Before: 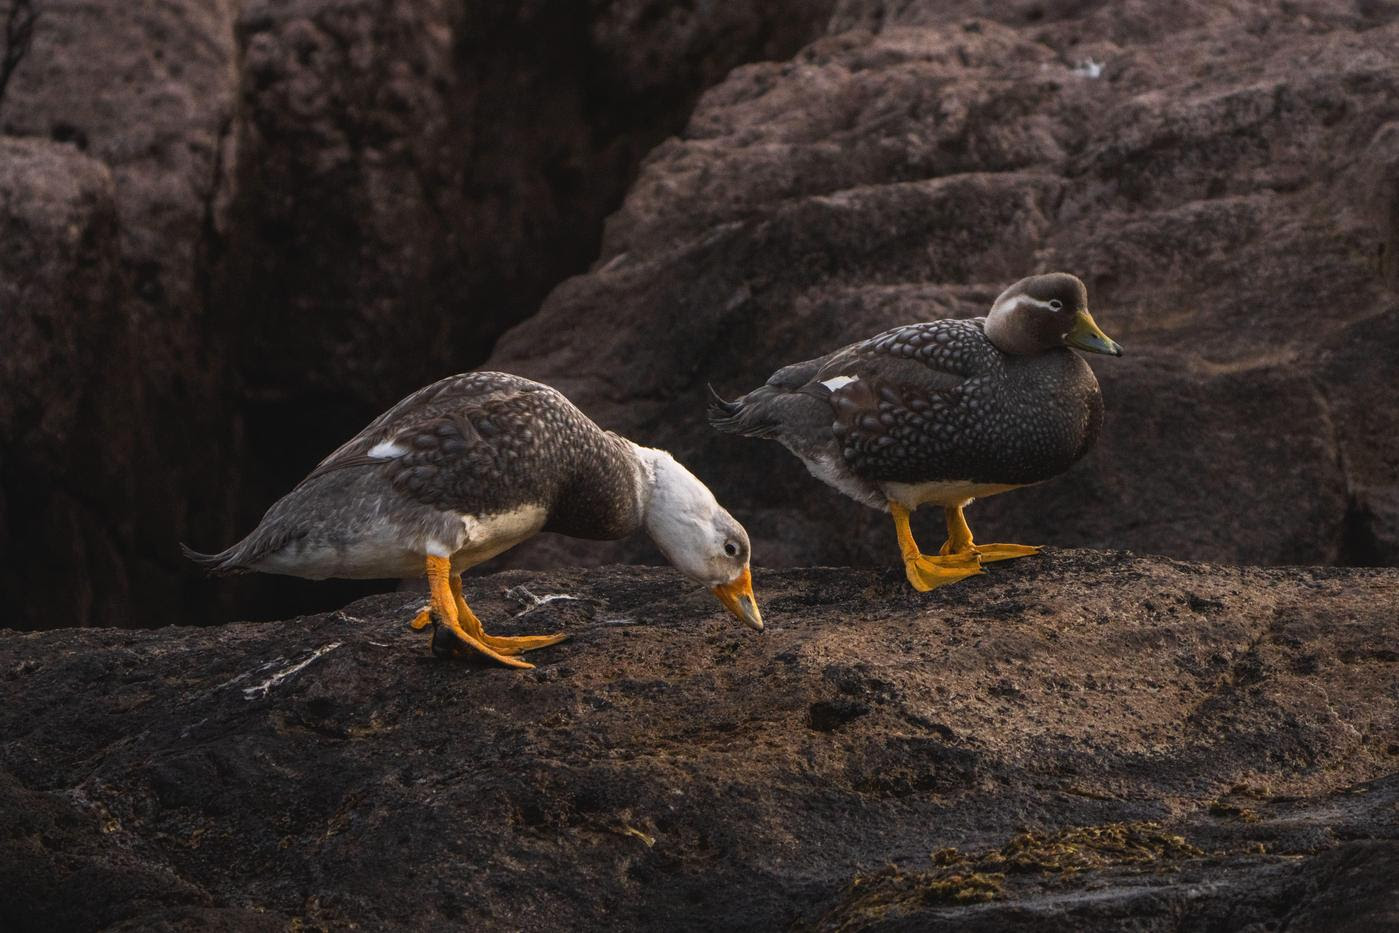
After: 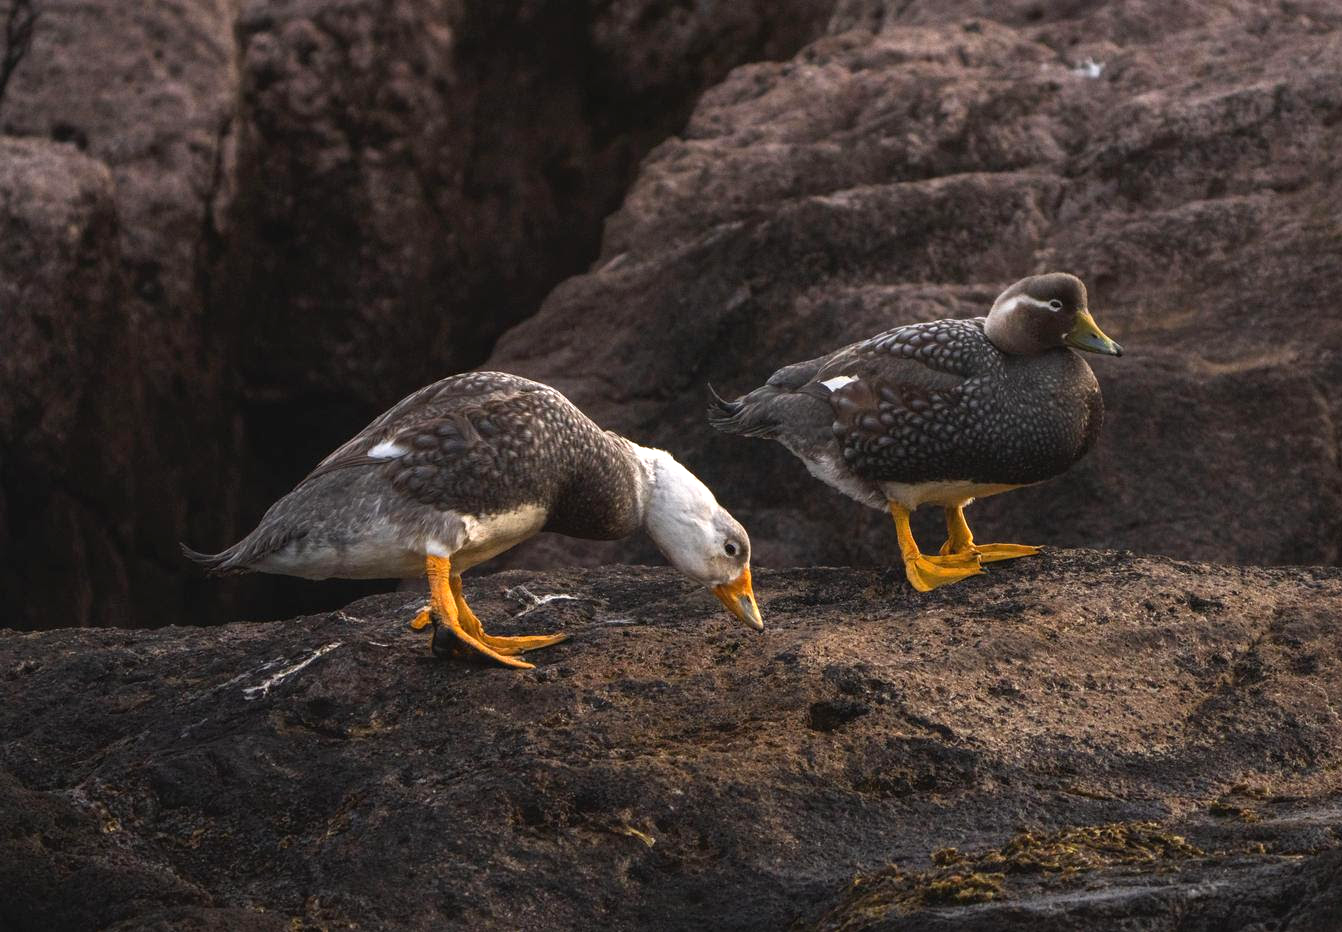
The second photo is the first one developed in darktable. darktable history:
exposure: black level correction 0.001, exposure 0.499 EV, compensate highlight preservation false
crop: right 4.007%, bottom 0.04%
